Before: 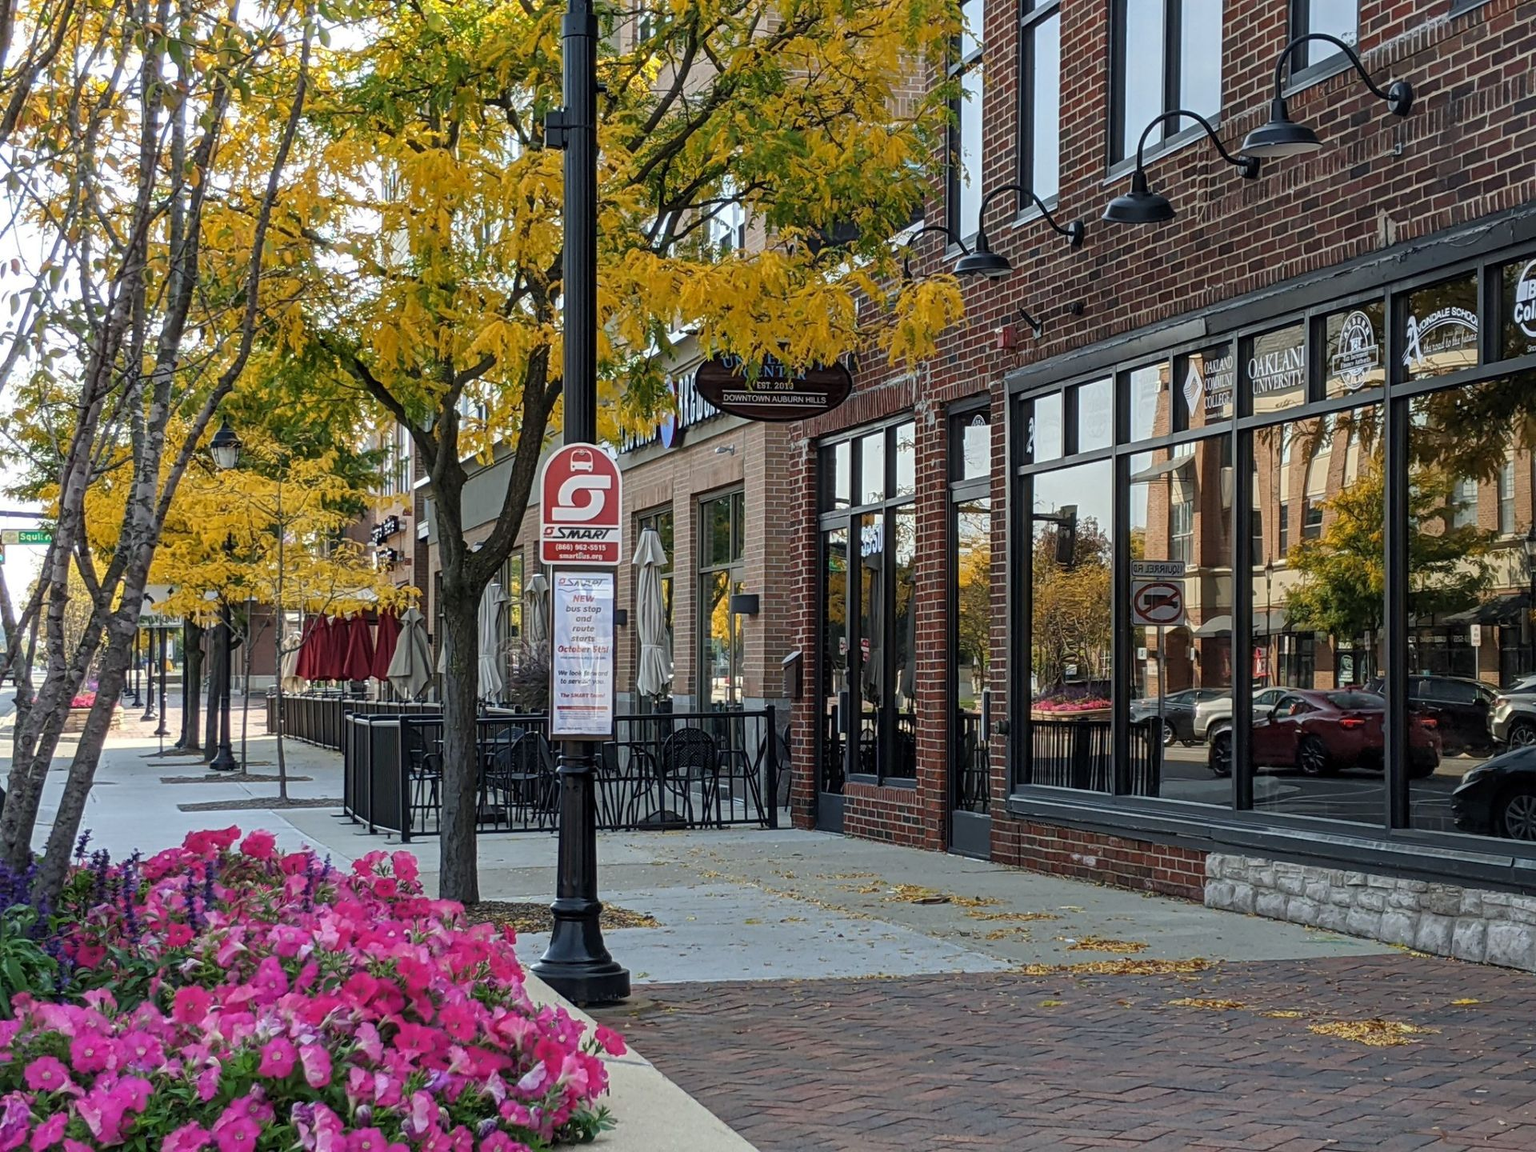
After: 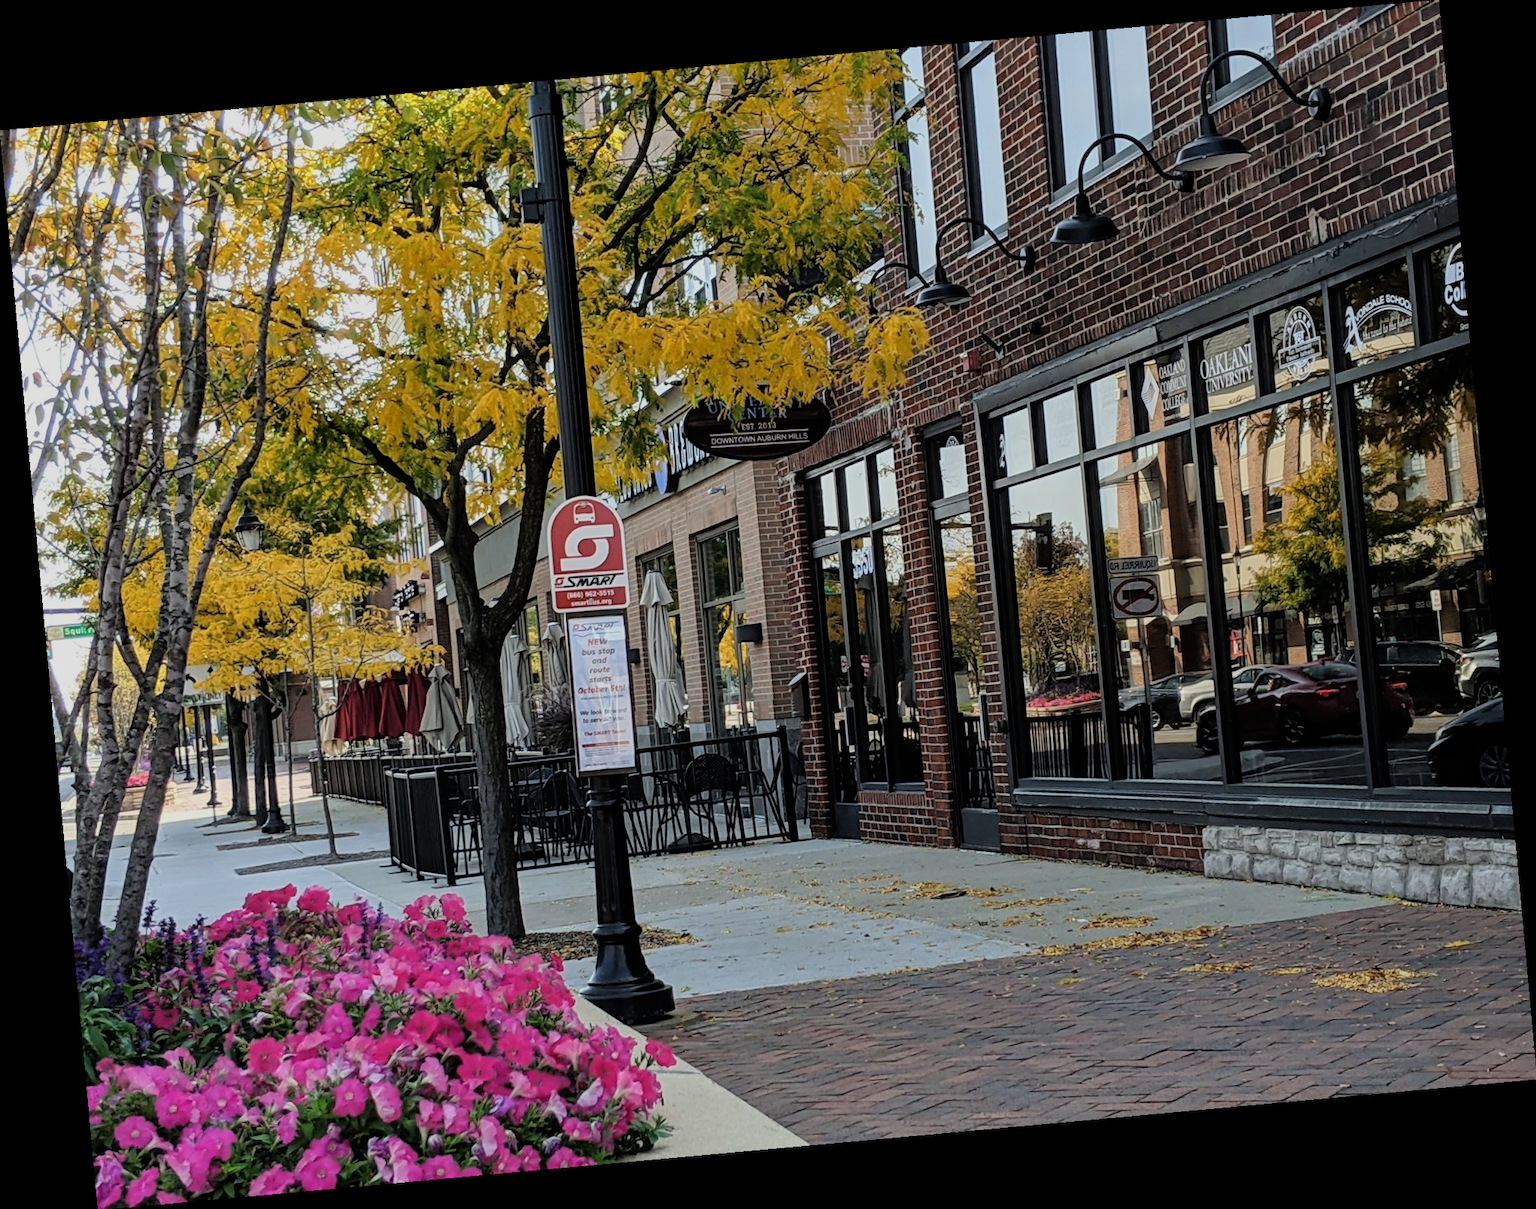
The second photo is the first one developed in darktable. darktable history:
rotate and perspective: rotation -5.2°, automatic cropping off
filmic rgb: black relative exposure -7.75 EV, white relative exposure 4.4 EV, threshold 3 EV, hardness 3.76, latitude 50%, contrast 1.1, color science v5 (2021), contrast in shadows safe, contrast in highlights safe, enable highlight reconstruction true
